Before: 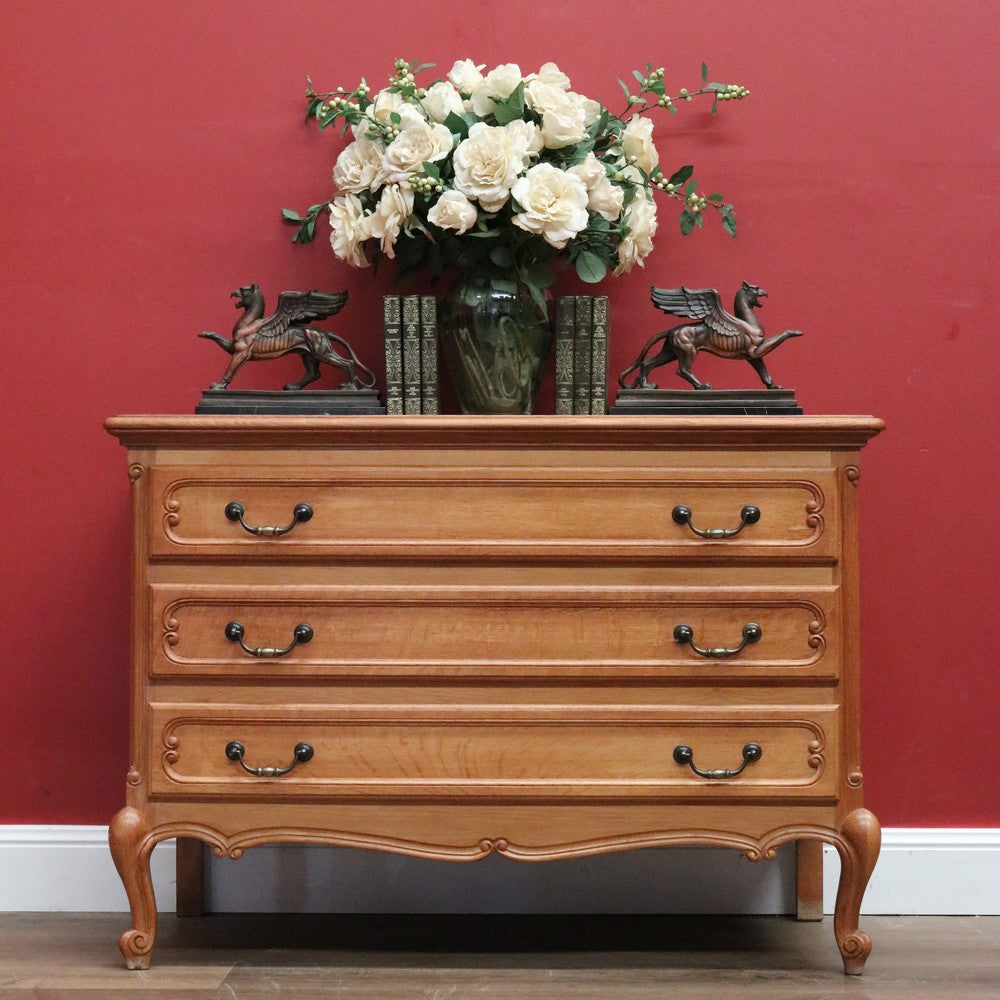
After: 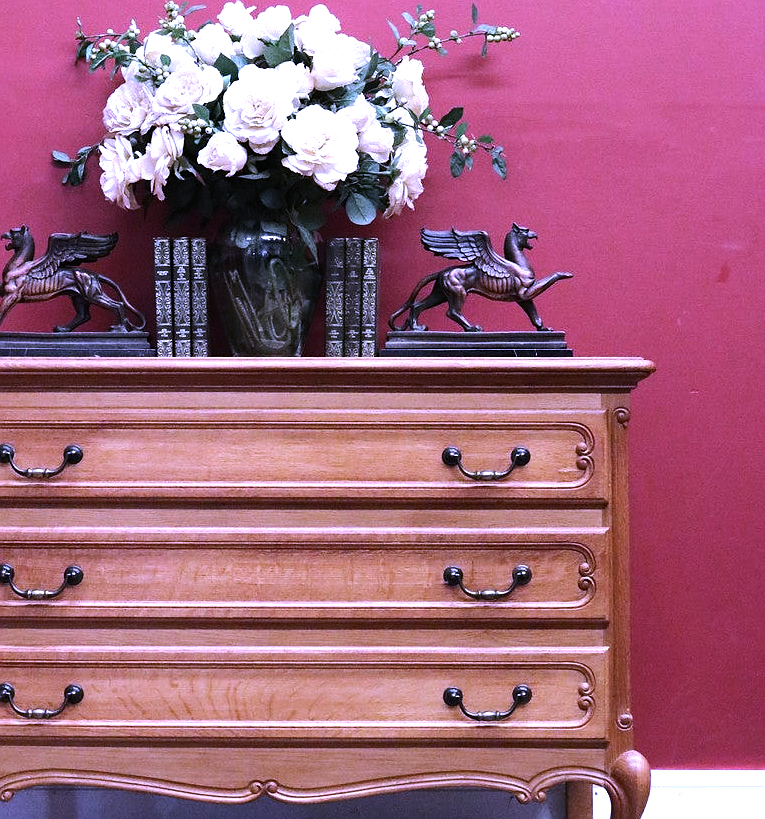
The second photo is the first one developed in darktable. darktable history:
white balance: red 0.98, blue 1.61
crop: left 23.095%, top 5.827%, bottom 11.854%
tone equalizer: -8 EV -0.75 EV, -7 EV -0.7 EV, -6 EV -0.6 EV, -5 EV -0.4 EV, -3 EV 0.4 EV, -2 EV 0.6 EV, -1 EV 0.7 EV, +0 EV 0.75 EV, edges refinement/feathering 500, mask exposure compensation -1.57 EV, preserve details no
sharpen: radius 1
